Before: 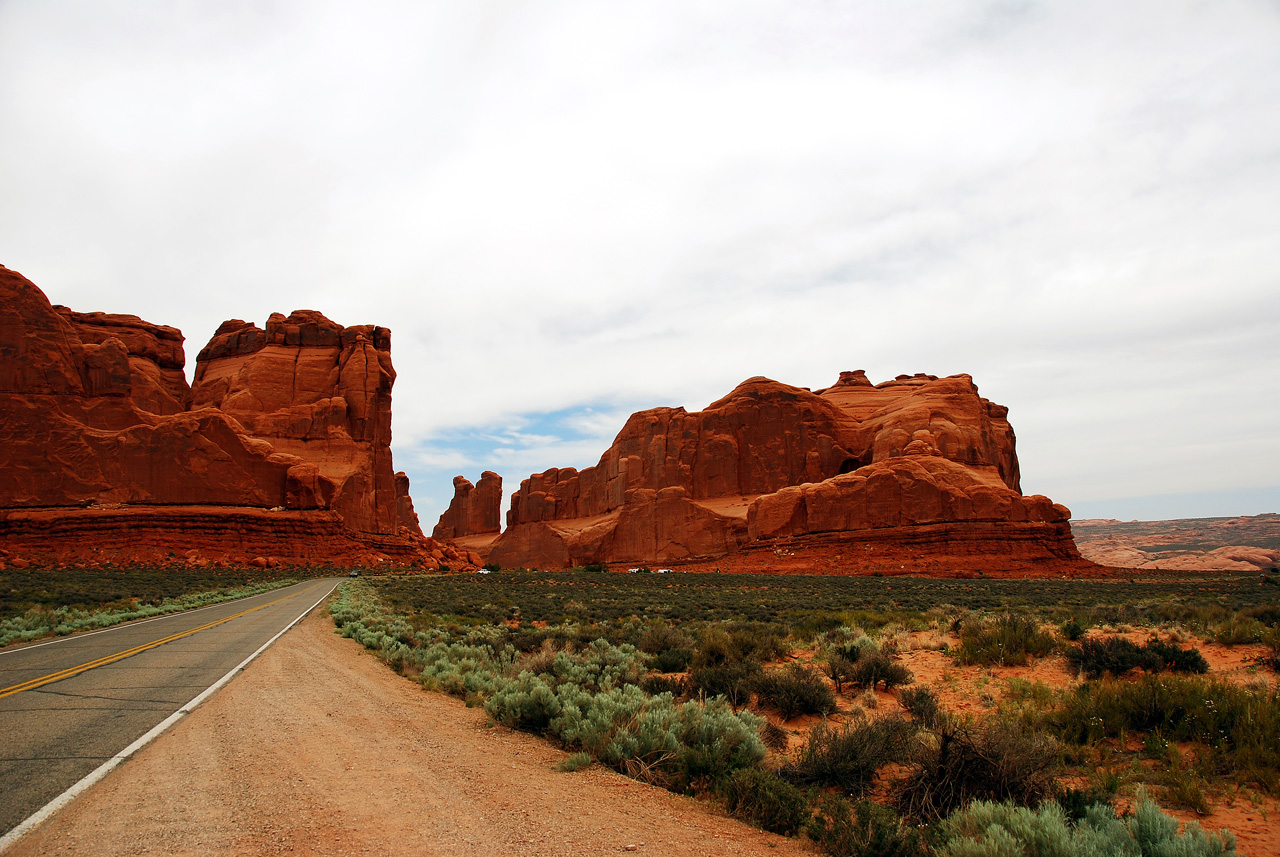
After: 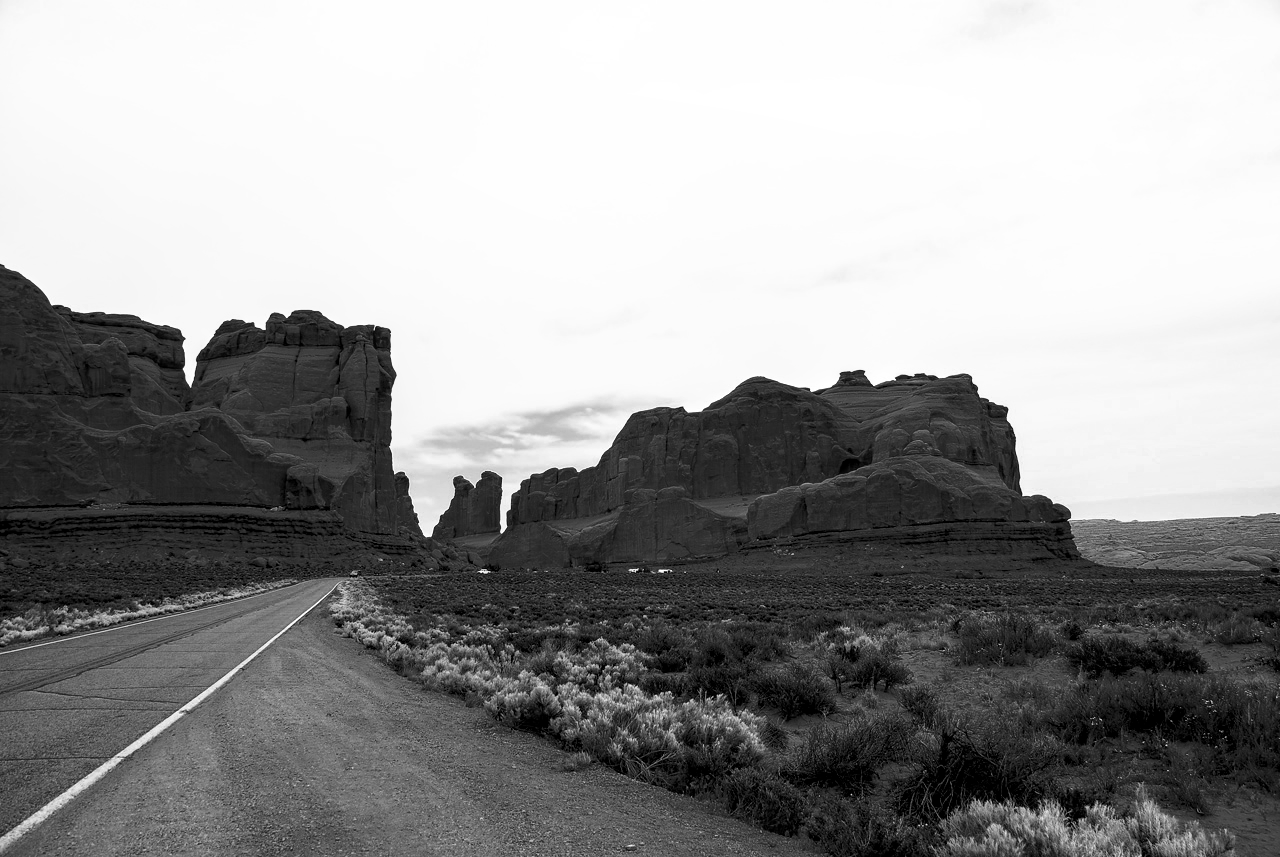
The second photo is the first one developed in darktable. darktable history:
color zones: curves: ch0 [(0.002, 0.429) (0.121, 0.212) (0.198, 0.113) (0.276, 0.344) (0.331, 0.541) (0.41, 0.56) (0.482, 0.289) (0.619, 0.227) (0.721, 0.18) (0.821, 0.435) (0.928, 0.555) (1, 0.587)]; ch1 [(0, 0) (0.143, 0) (0.286, 0) (0.429, 0) (0.571, 0) (0.714, 0) (0.857, 0)]
base curve: curves: ch0 [(0, 0) (0.008, 0.007) (0.022, 0.029) (0.048, 0.089) (0.092, 0.197) (0.191, 0.399) (0.275, 0.534) (0.357, 0.65) (0.477, 0.78) (0.542, 0.833) (0.799, 0.973) (1, 1)], preserve colors none
local contrast: detail 130%
